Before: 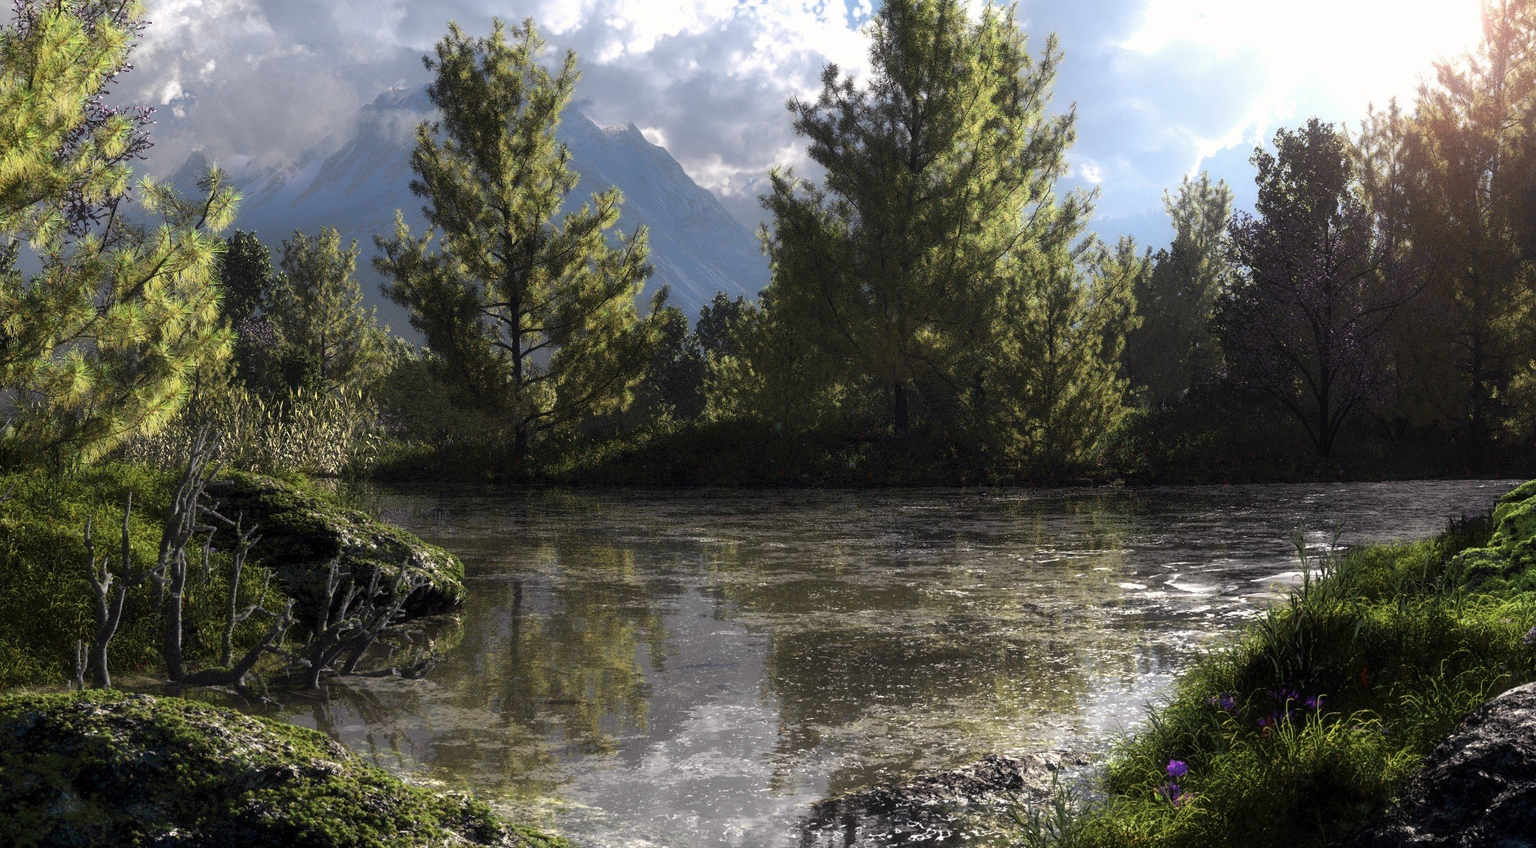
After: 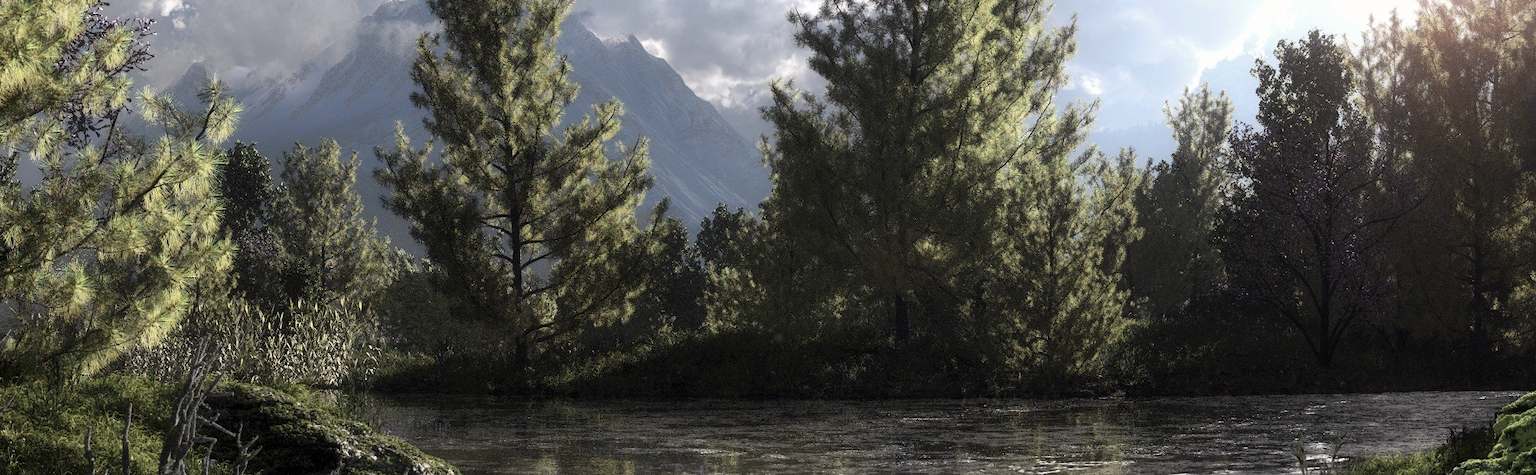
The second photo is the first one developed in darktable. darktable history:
crop and rotate: top 10.605%, bottom 33.274%
contrast brightness saturation: contrast 0.1, saturation -0.3
